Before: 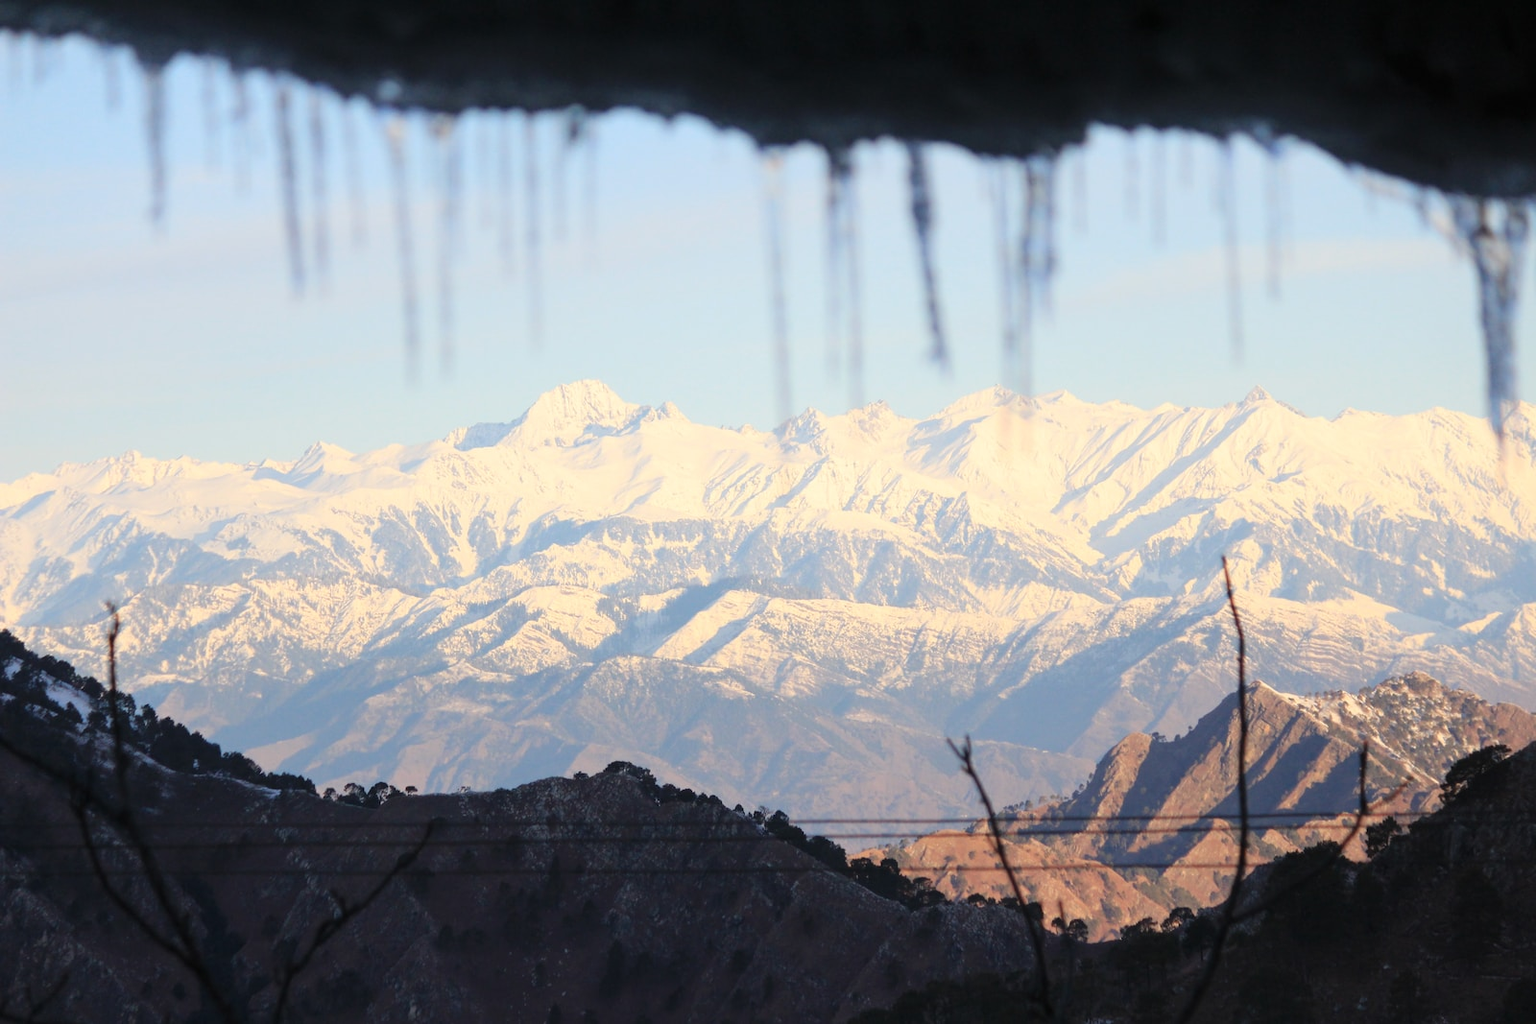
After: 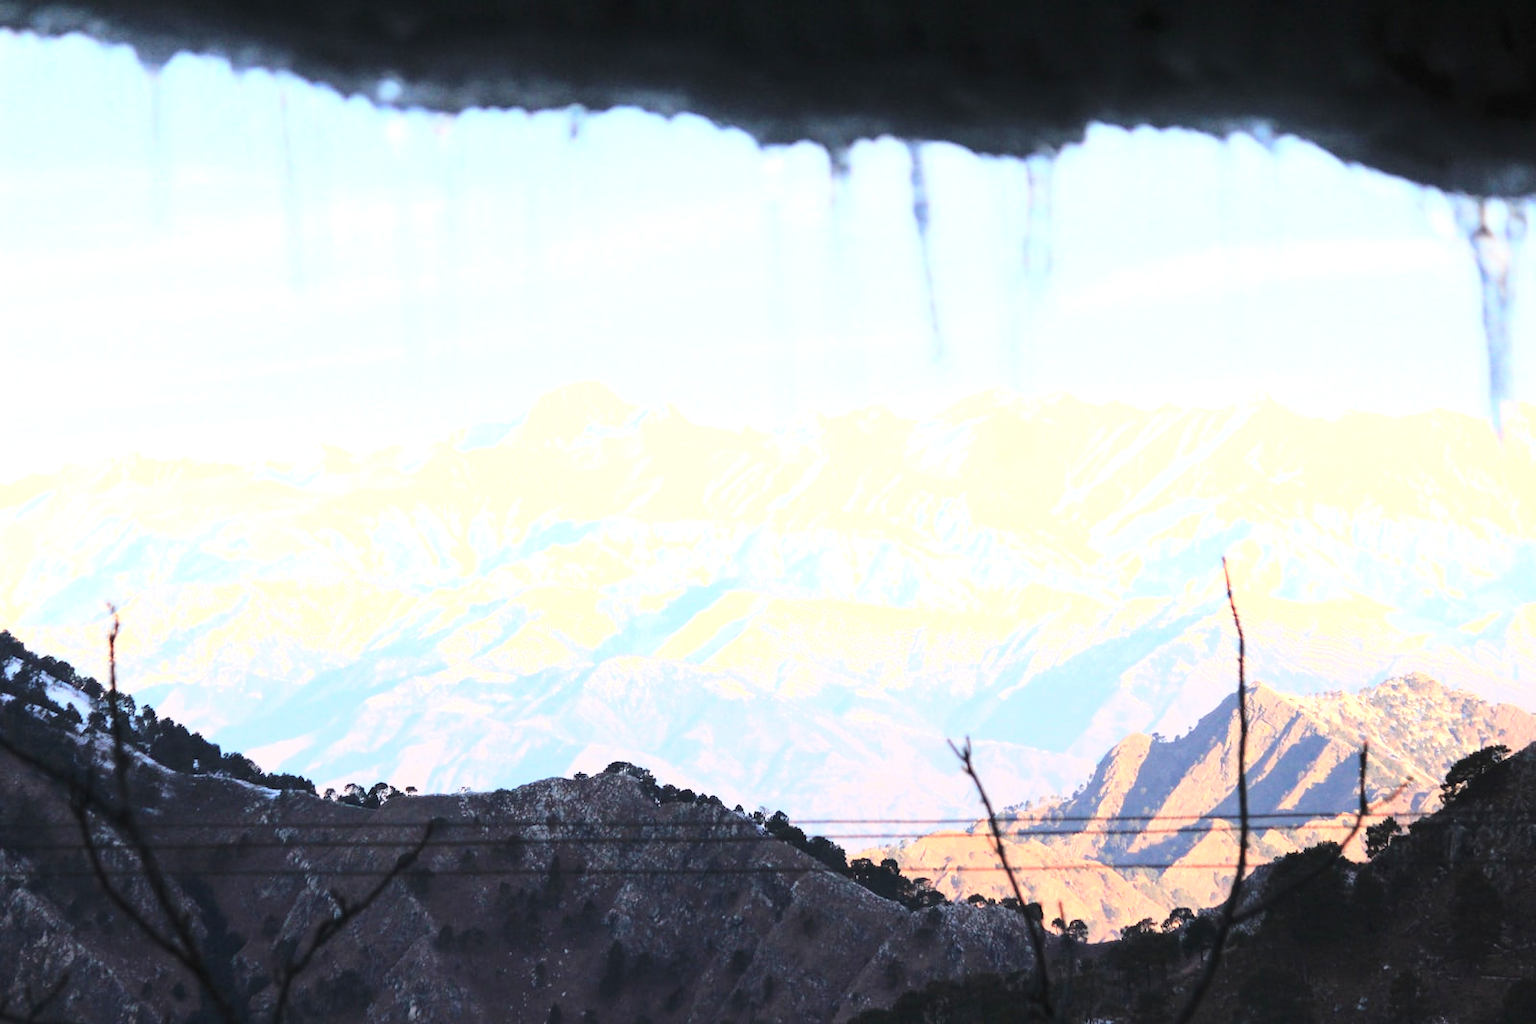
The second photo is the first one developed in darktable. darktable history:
base curve: curves: ch0 [(0, 0) (0.028, 0.03) (0.121, 0.232) (0.46, 0.748) (0.859, 0.968) (1, 1)]
exposure: black level correction 0, exposure 1.02 EV, compensate highlight preservation false
